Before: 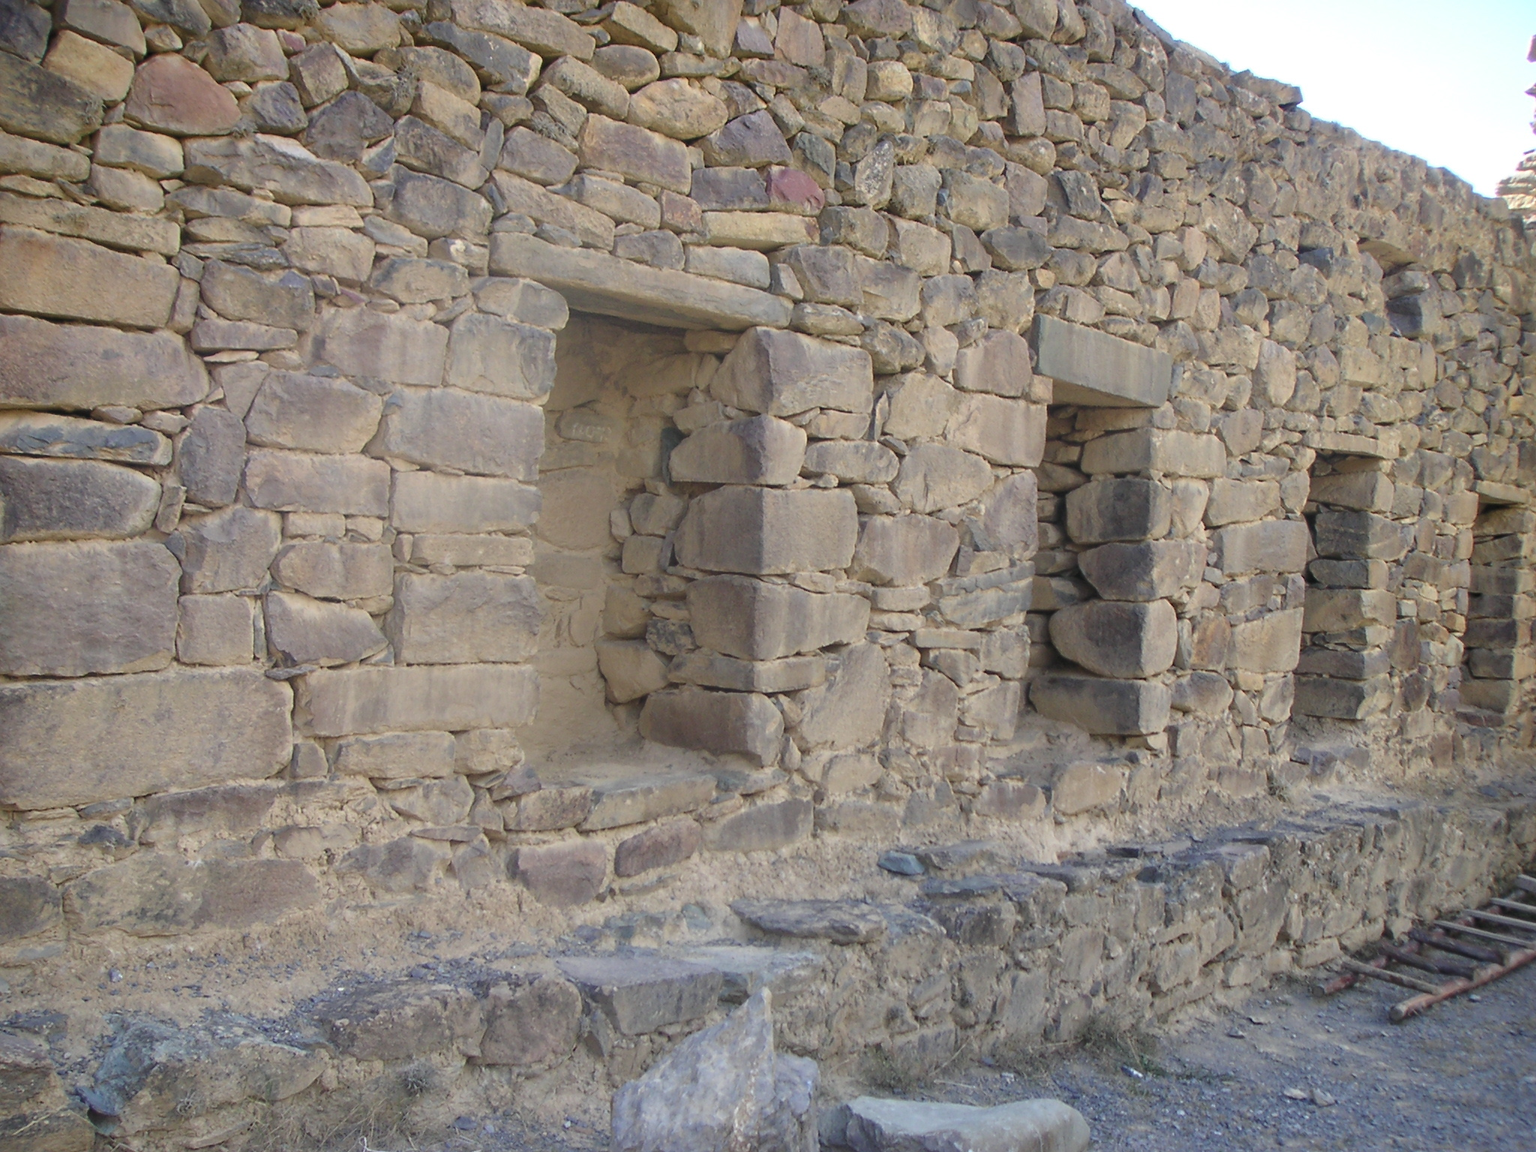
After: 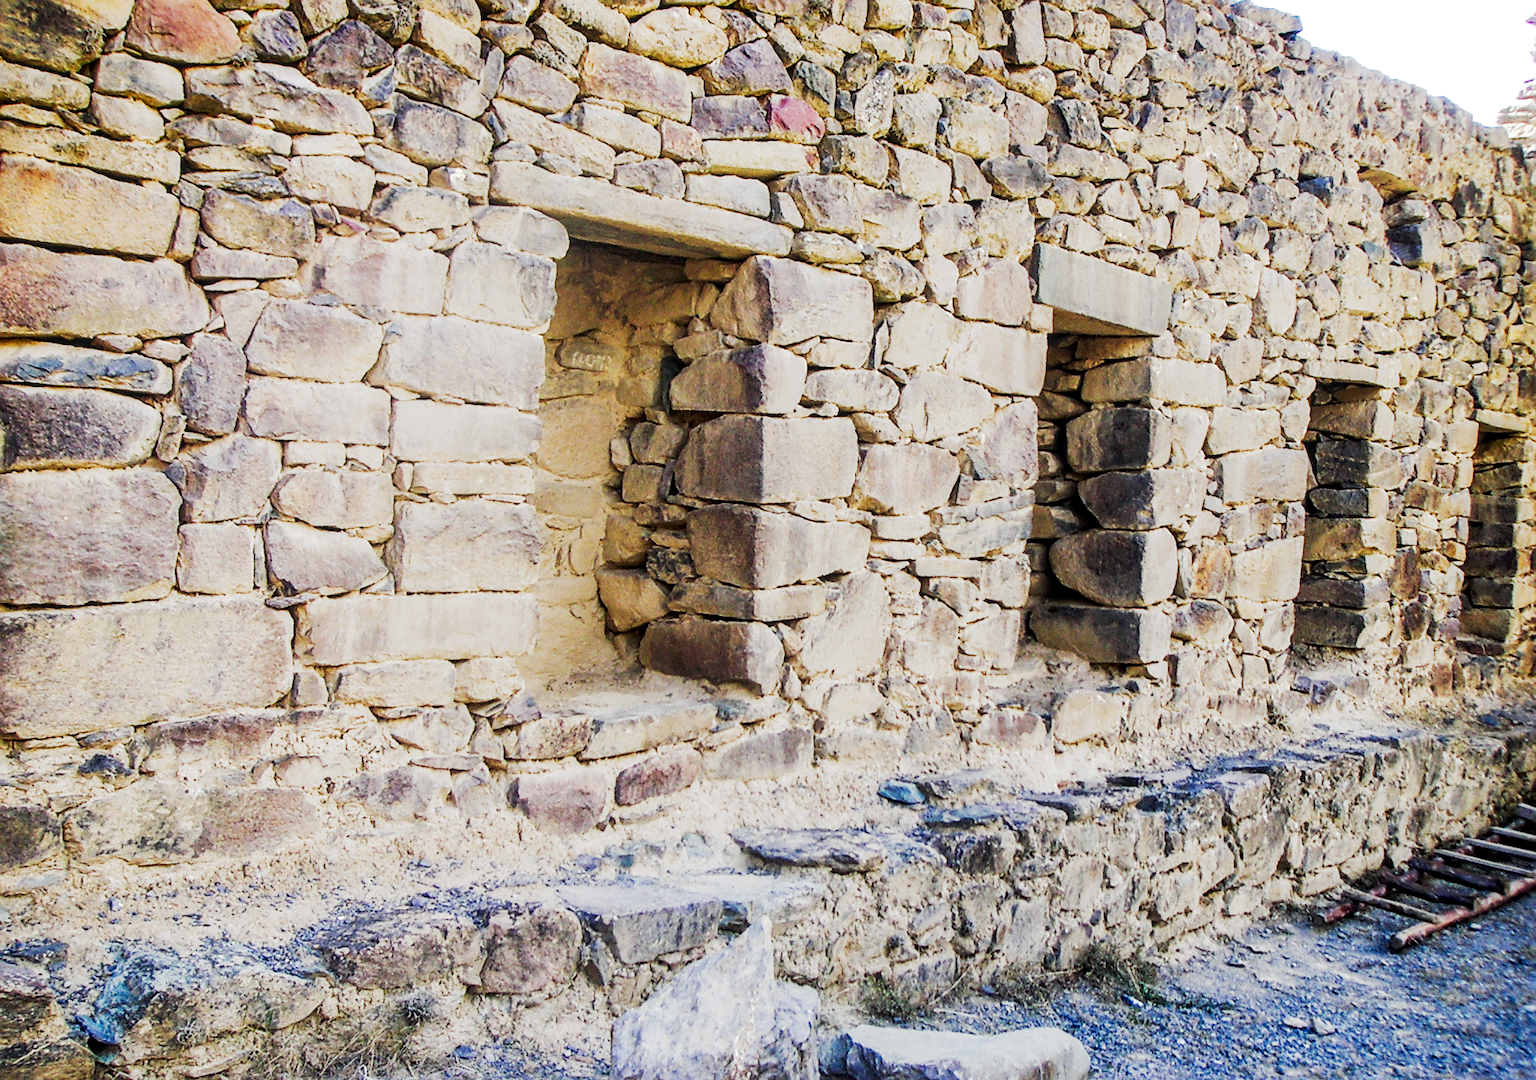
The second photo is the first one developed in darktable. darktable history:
local contrast: detail 130%
tone curve: curves: ch0 [(0, 0) (0.003, 0.011) (0.011, 0.014) (0.025, 0.018) (0.044, 0.023) (0.069, 0.028) (0.1, 0.031) (0.136, 0.039) (0.177, 0.056) (0.224, 0.081) (0.277, 0.129) (0.335, 0.188) (0.399, 0.256) (0.468, 0.367) (0.543, 0.514) (0.623, 0.684) (0.709, 0.785) (0.801, 0.846) (0.898, 0.884) (1, 1)], preserve colors none
filmic rgb: middle gray luminance 12.74%, black relative exposure -10.13 EV, white relative exposure 3.47 EV, threshold 6 EV, target black luminance 0%, hardness 5.74, latitude 44.69%, contrast 1.221, highlights saturation mix 5%, shadows ↔ highlights balance 26.78%, add noise in highlights 0, preserve chrominance no, color science v3 (2019), use custom middle-gray values true, iterations of high-quality reconstruction 0, contrast in highlights soft, enable highlight reconstruction true
crop and rotate: top 6.25%
sharpen: on, module defaults
